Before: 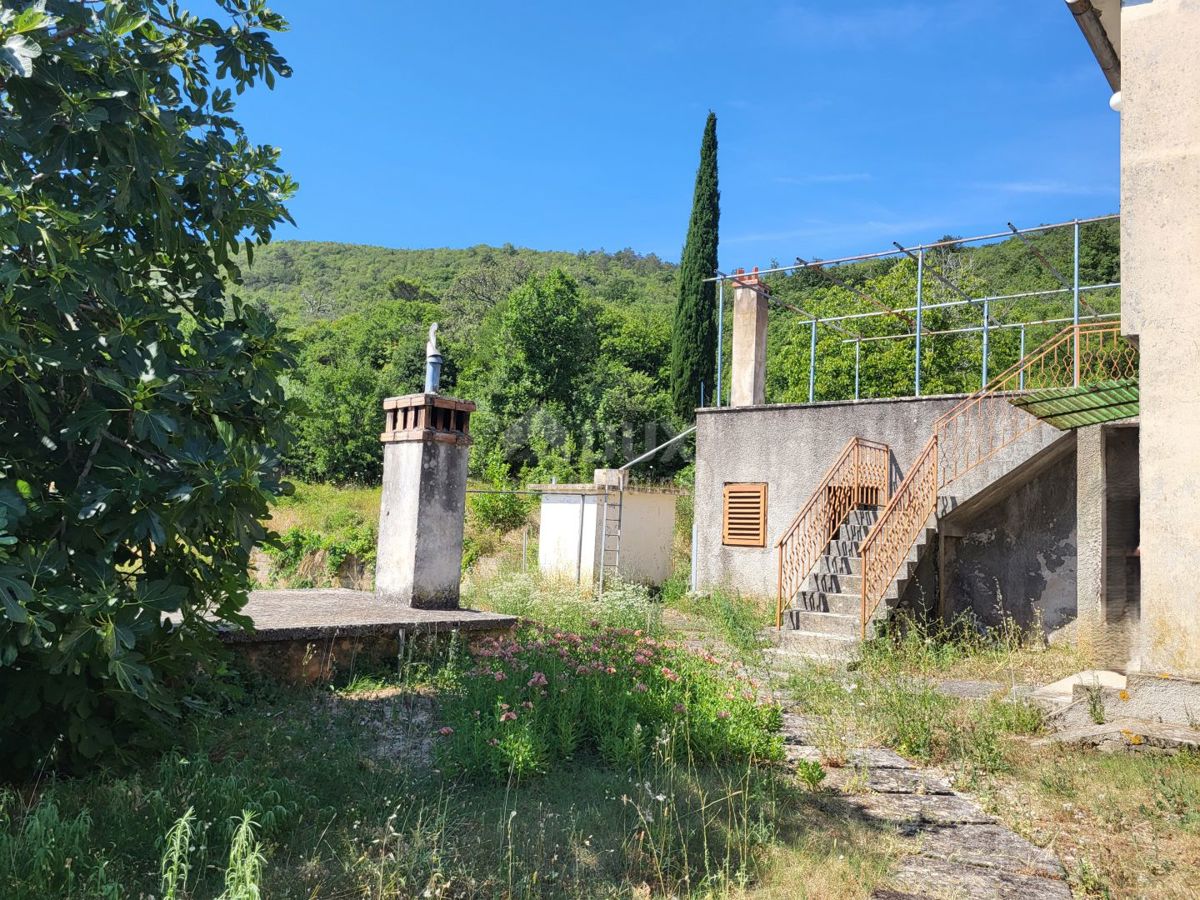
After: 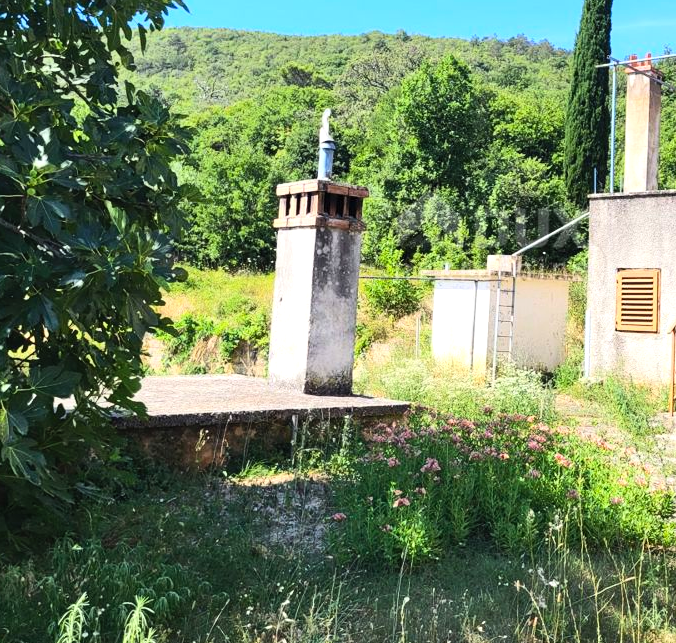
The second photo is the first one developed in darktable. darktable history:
contrast brightness saturation: contrast 0.2, brightness 0.16, saturation 0.22
crop: left 8.966%, top 23.852%, right 34.699%, bottom 4.703%
tone equalizer: -8 EV -0.417 EV, -7 EV -0.389 EV, -6 EV -0.333 EV, -5 EV -0.222 EV, -3 EV 0.222 EV, -2 EV 0.333 EV, -1 EV 0.389 EV, +0 EV 0.417 EV, edges refinement/feathering 500, mask exposure compensation -1.25 EV, preserve details no
